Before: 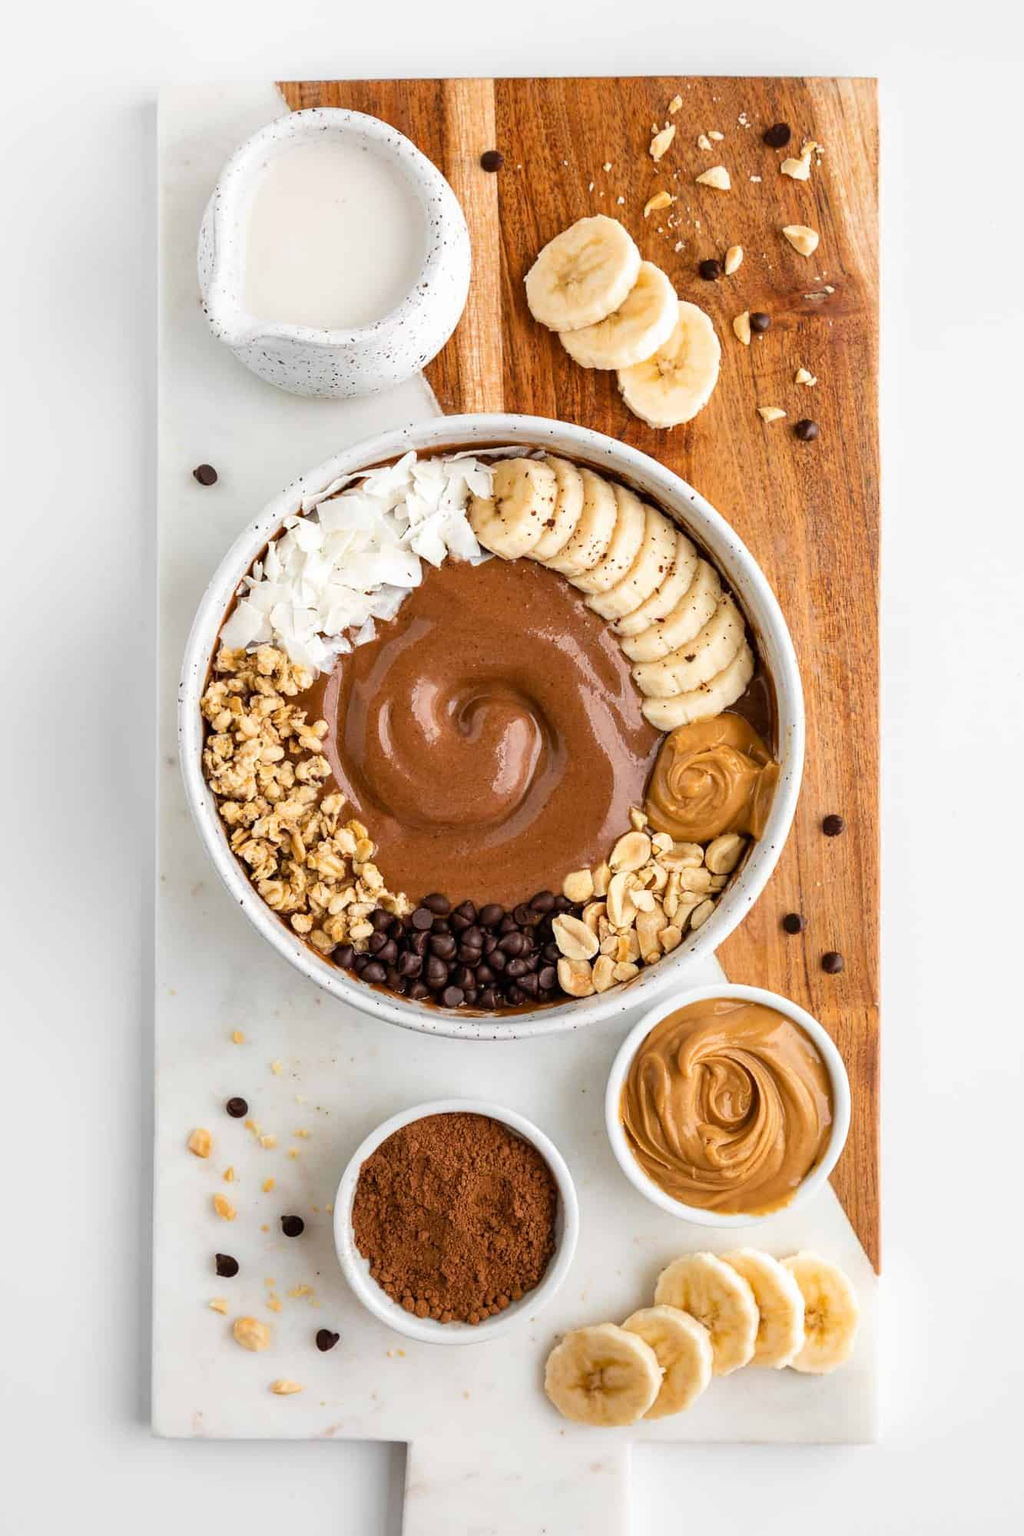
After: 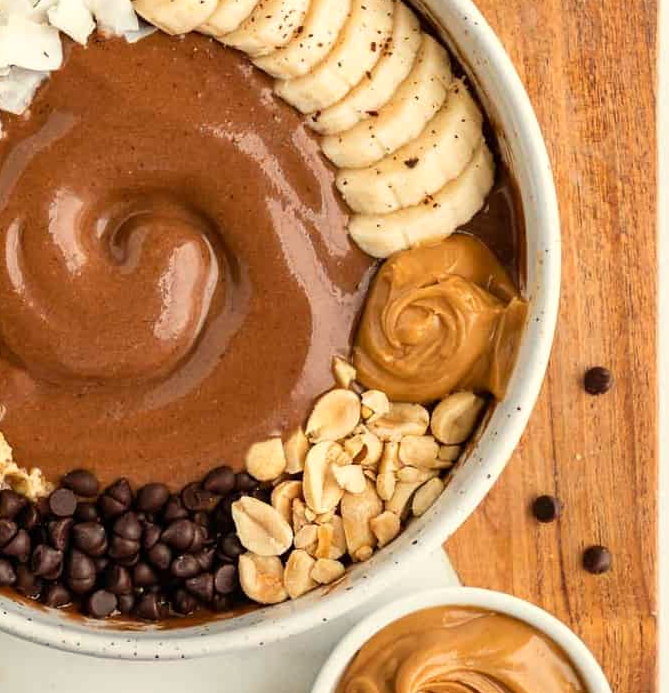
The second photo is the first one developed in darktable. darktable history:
crop: left 36.607%, top 34.735%, right 13.146%, bottom 30.611%
white balance: red 1.029, blue 0.92
